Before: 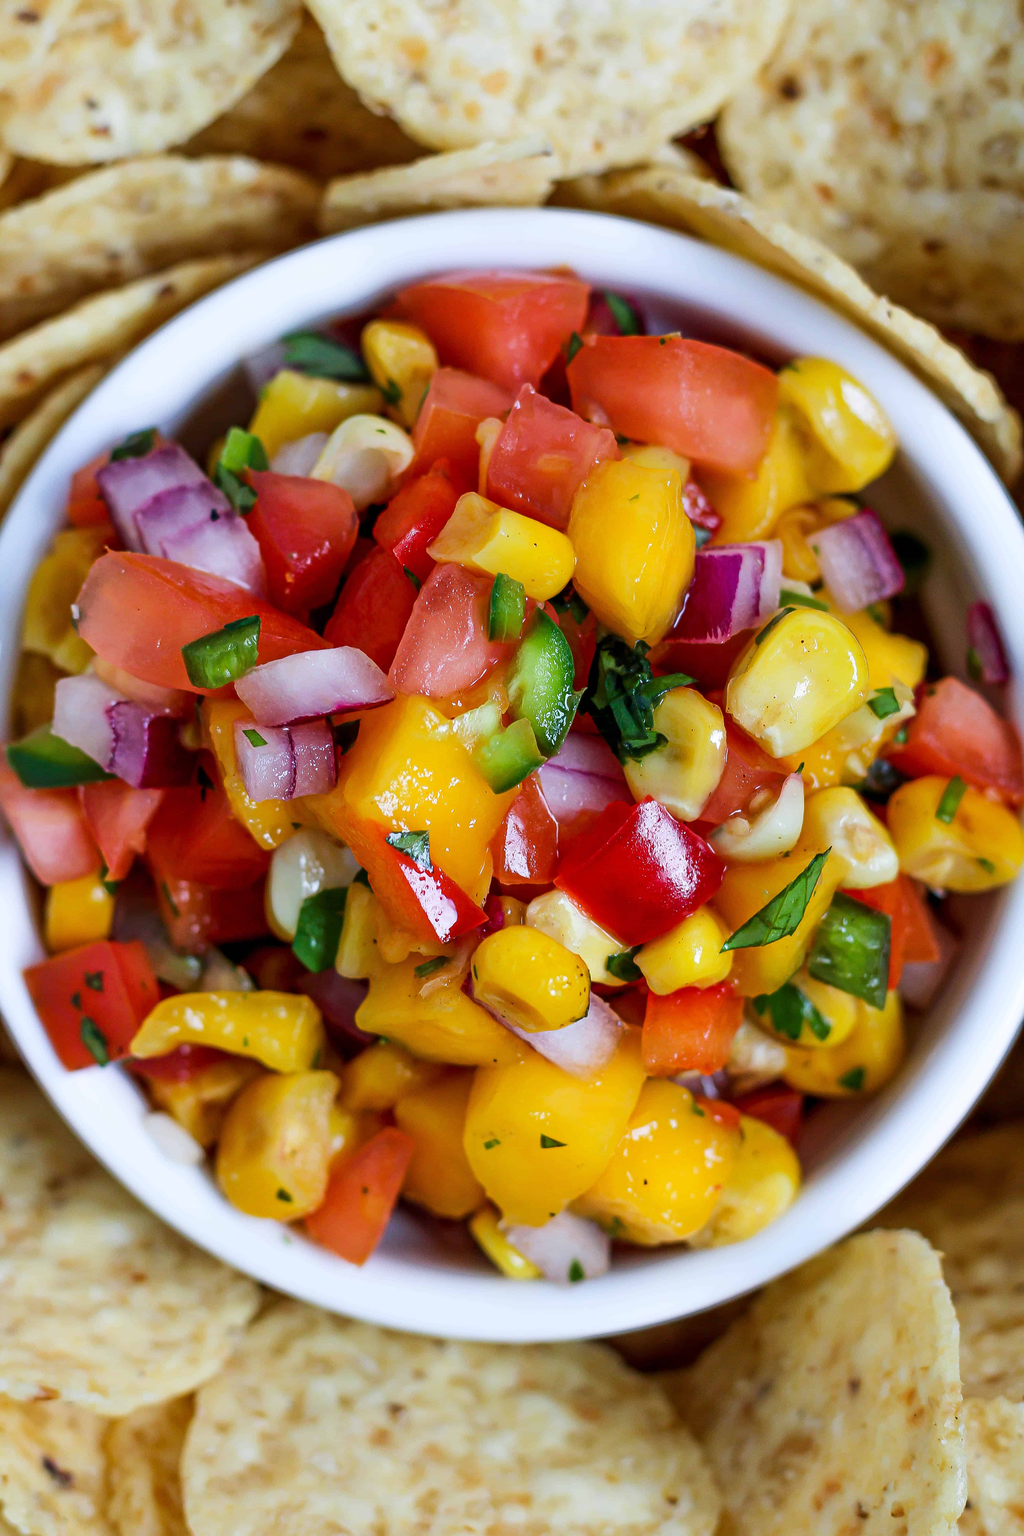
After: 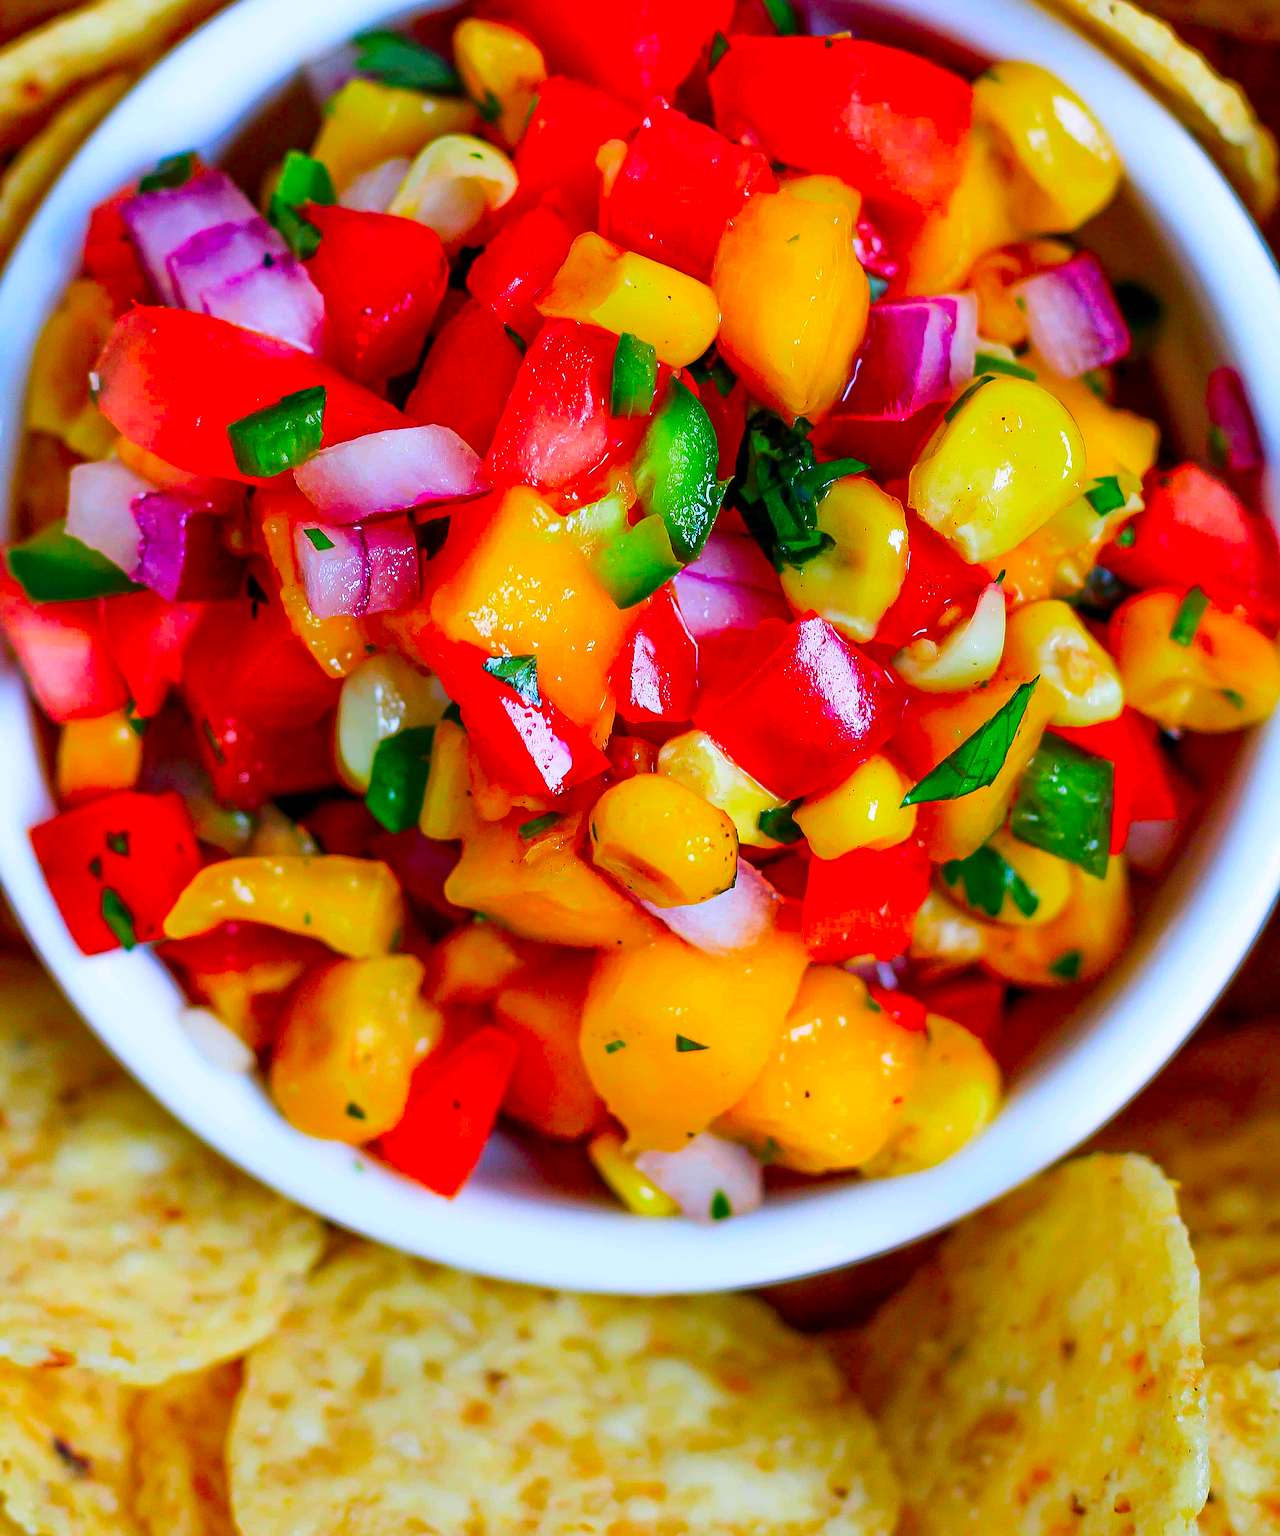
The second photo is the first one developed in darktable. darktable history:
sharpen: on, module defaults
color correction: saturation 2.15
crop and rotate: top 19.998%
